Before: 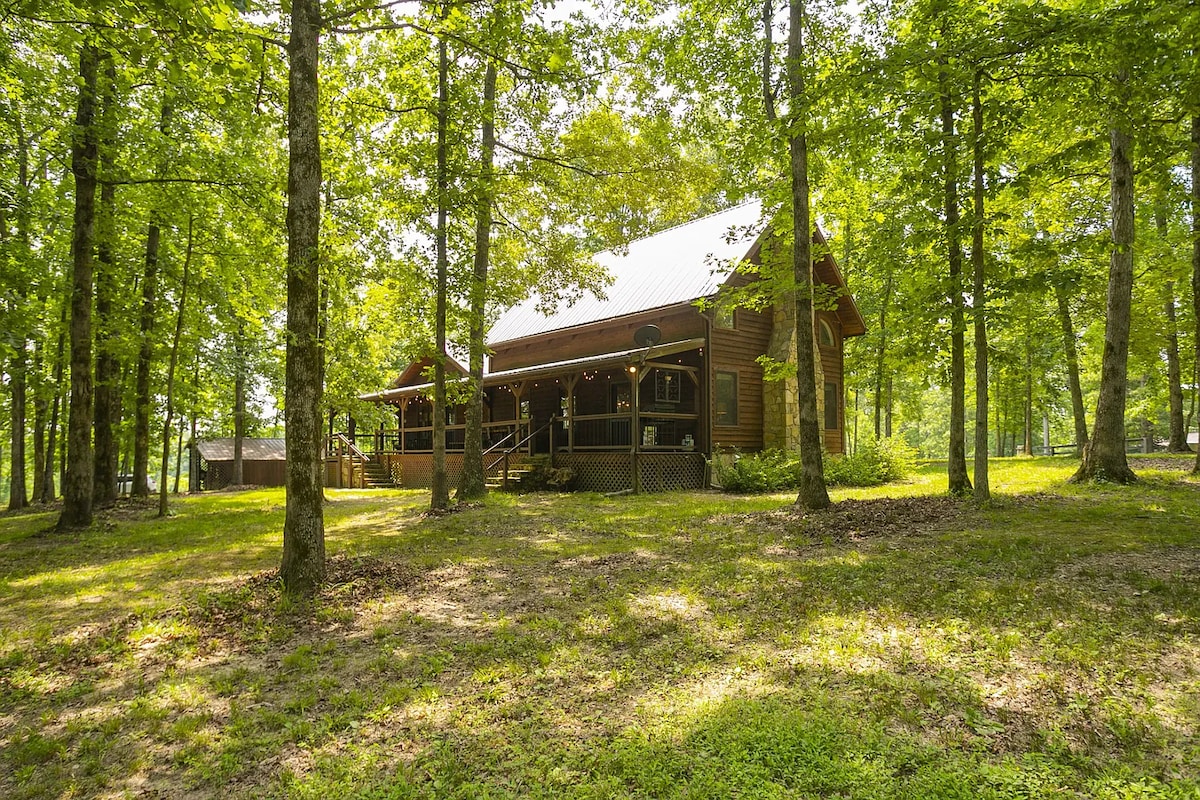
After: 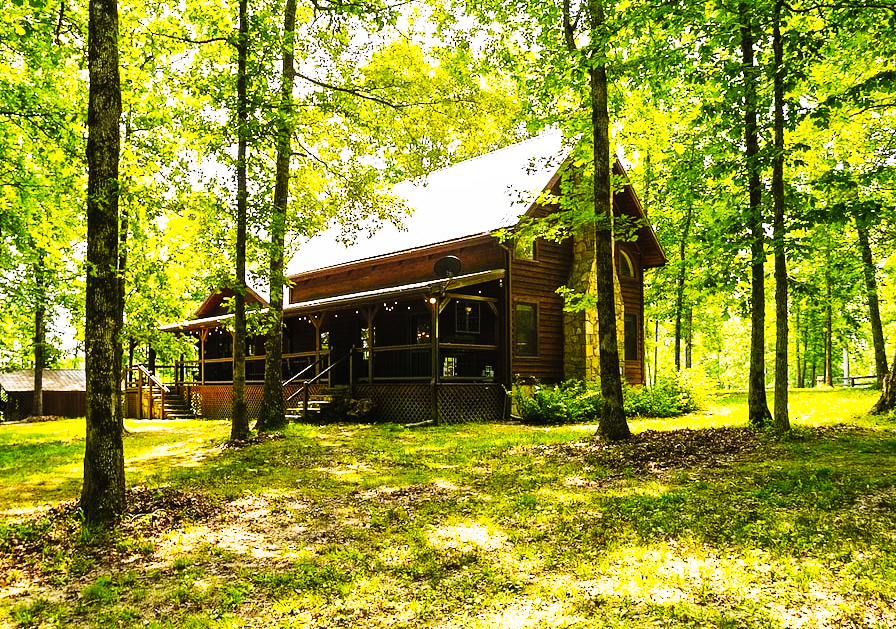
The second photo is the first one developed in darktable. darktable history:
crop: left 16.687%, top 8.682%, right 8.584%, bottom 12.664%
tone curve: curves: ch0 [(0, 0) (0.003, 0.001) (0.011, 0.005) (0.025, 0.009) (0.044, 0.014) (0.069, 0.018) (0.1, 0.025) (0.136, 0.029) (0.177, 0.042) (0.224, 0.064) (0.277, 0.107) (0.335, 0.182) (0.399, 0.3) (0.468, 0.462) (0.543, 0.639) (0.623, 0.802) (0.709, 0.916) (0.801, 0.963) (0.898, 0.988) (1, 1)], preserve colors none
contrast brightness saturation: contrast 0.047, brightness 0.061, saturation 0.015
